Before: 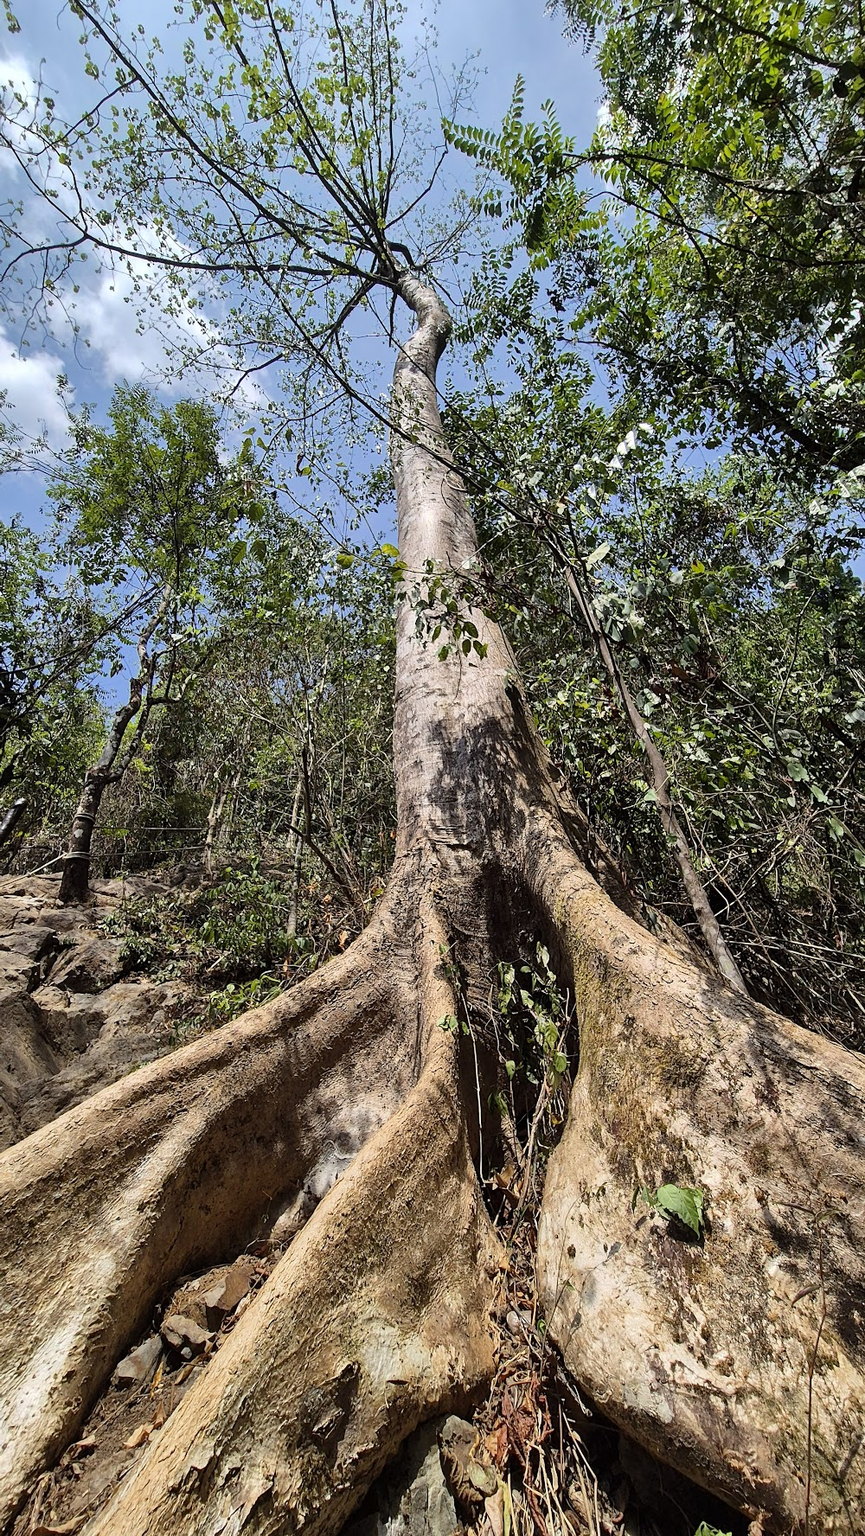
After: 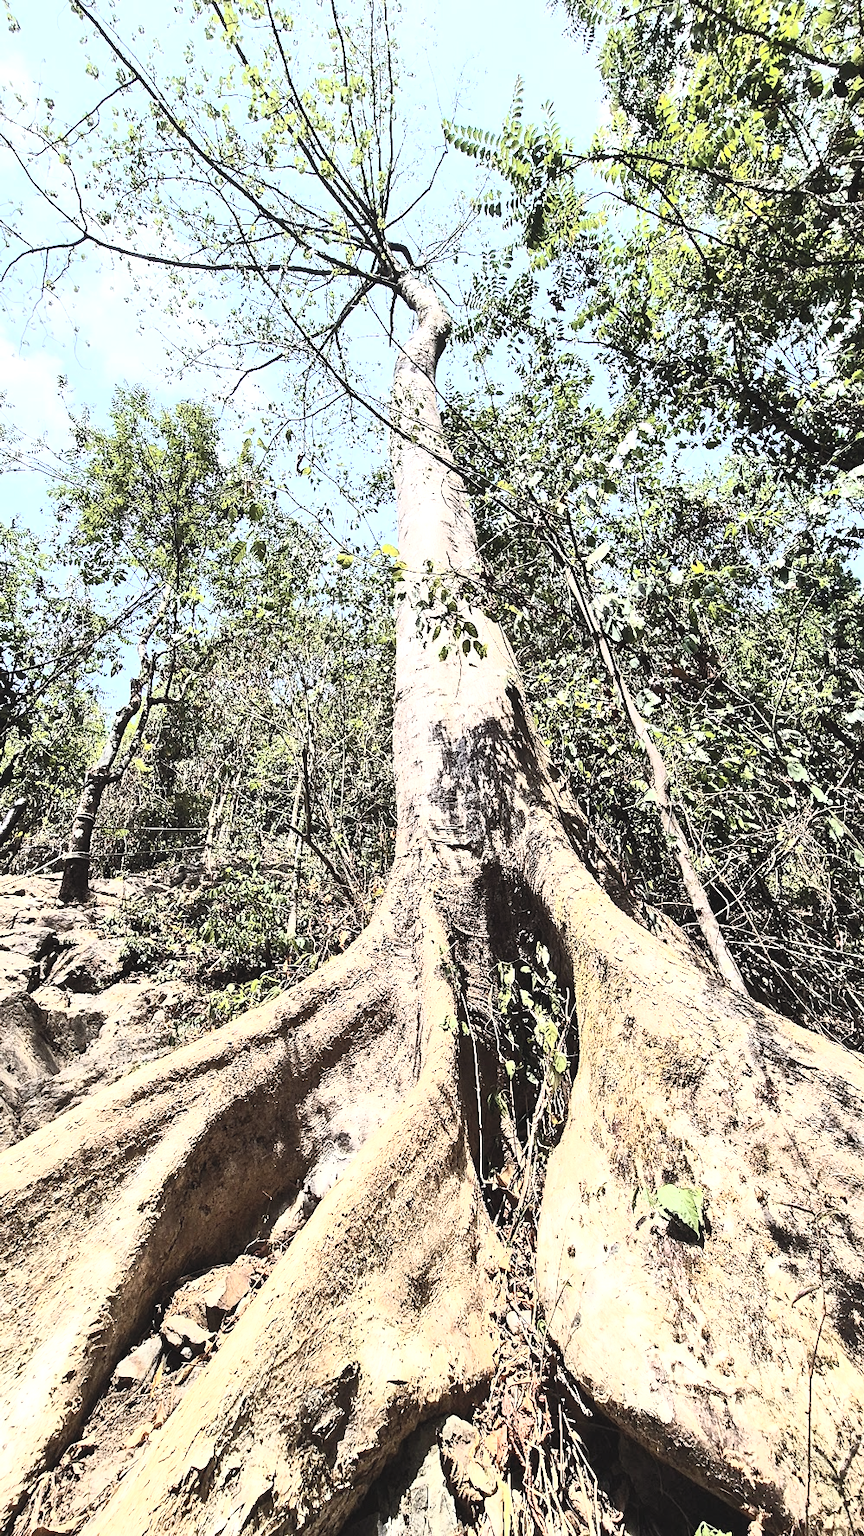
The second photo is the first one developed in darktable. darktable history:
exposure: black level correction -0.002, exposure 0.708 EV, compensate exposure bias true, compensate highlight preservation false
tone equalizer: -8 EV -0.417 EV, -7 EV -0.389 EV, -6 EV -0.333 EV, -5 EV -0.222 EV, -3 EV 0.222 EV, -2 EV 0.333 EV, -1 EV 0.389 EV, +0 EV 0.417 EV, edges refinement/feathering 500, mask exposure compensation -1.57 EV, preserve details no
contrast brightness saturation: contrast 0.57, brightness 0.57, saturation -0.34
